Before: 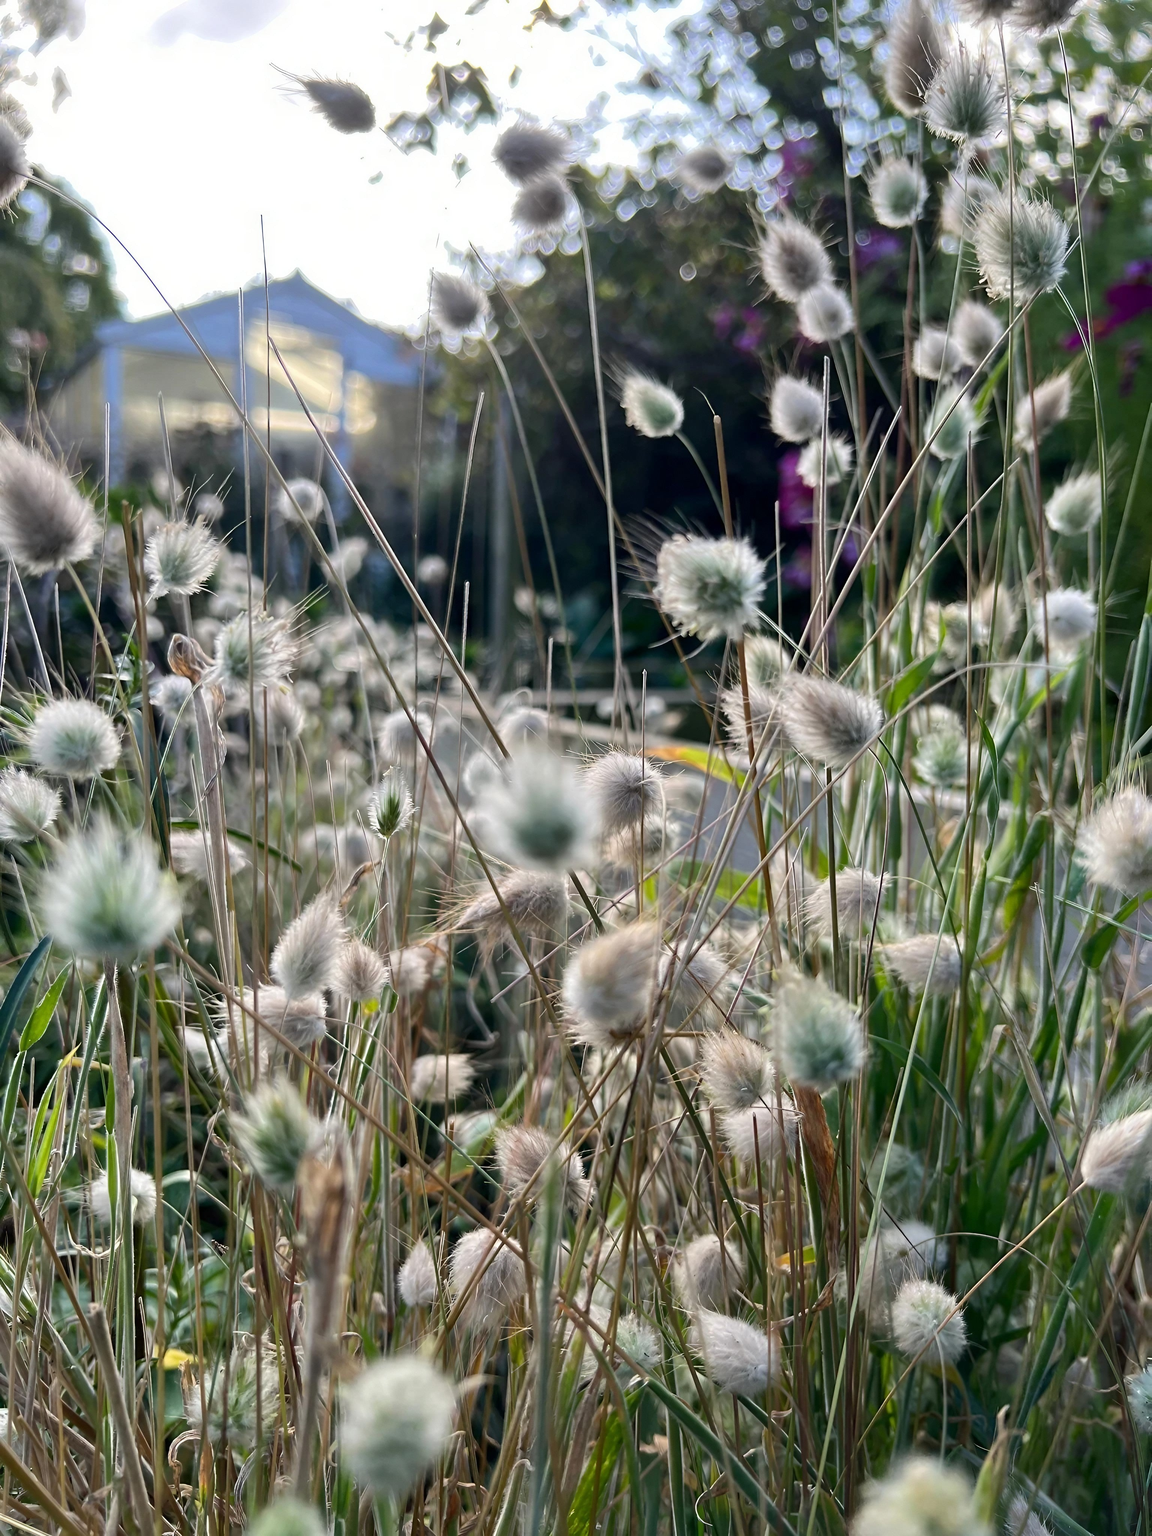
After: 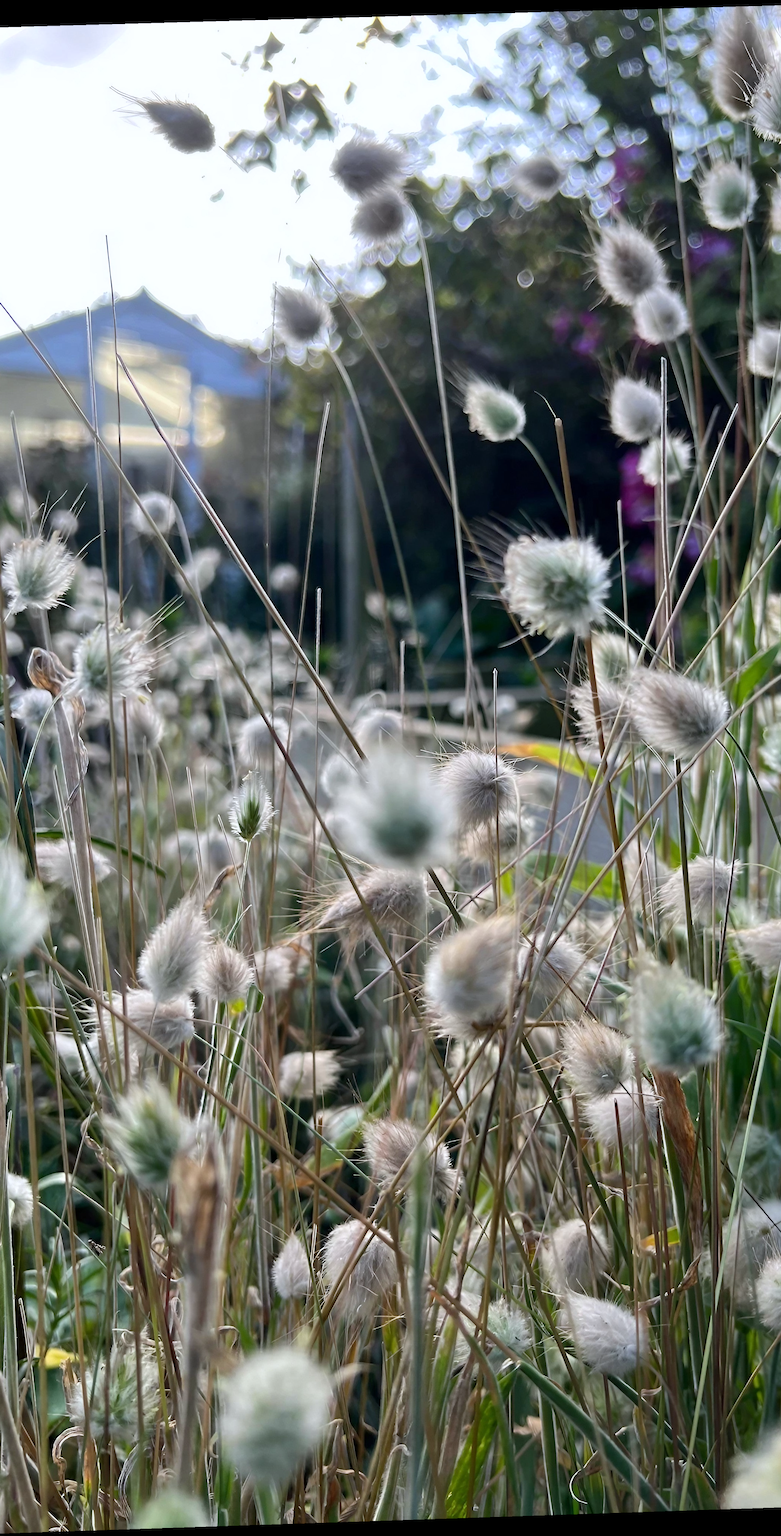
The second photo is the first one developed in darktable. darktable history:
crop and rotate: left 13.409%, right 19.924%
rotate and perspective: rotation -1.77°, lens shift (horizontal) 0.004, automatic cropping off
white balance: red 0.98, blue 1.034
